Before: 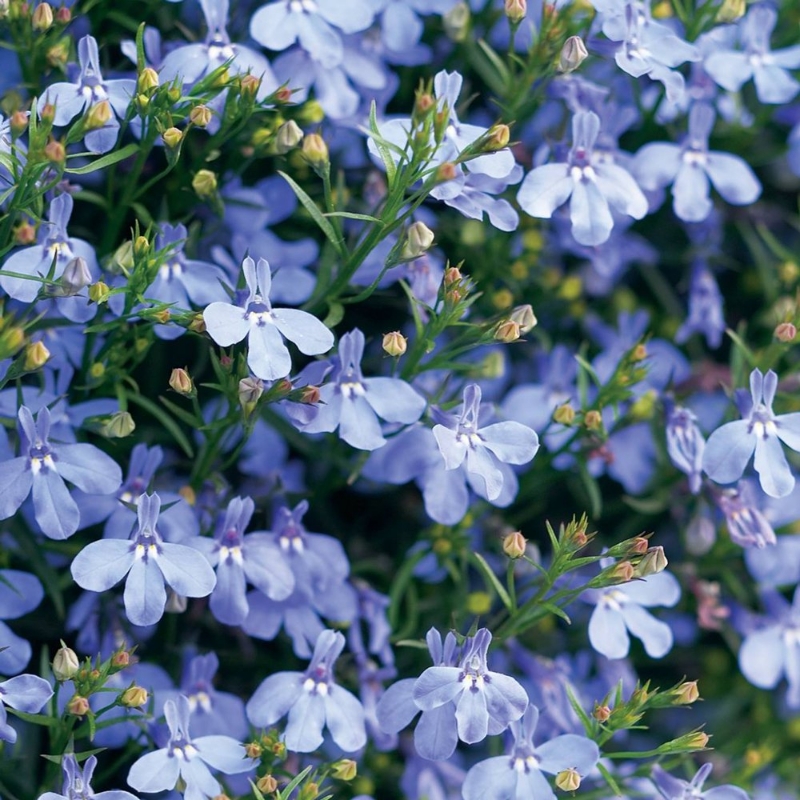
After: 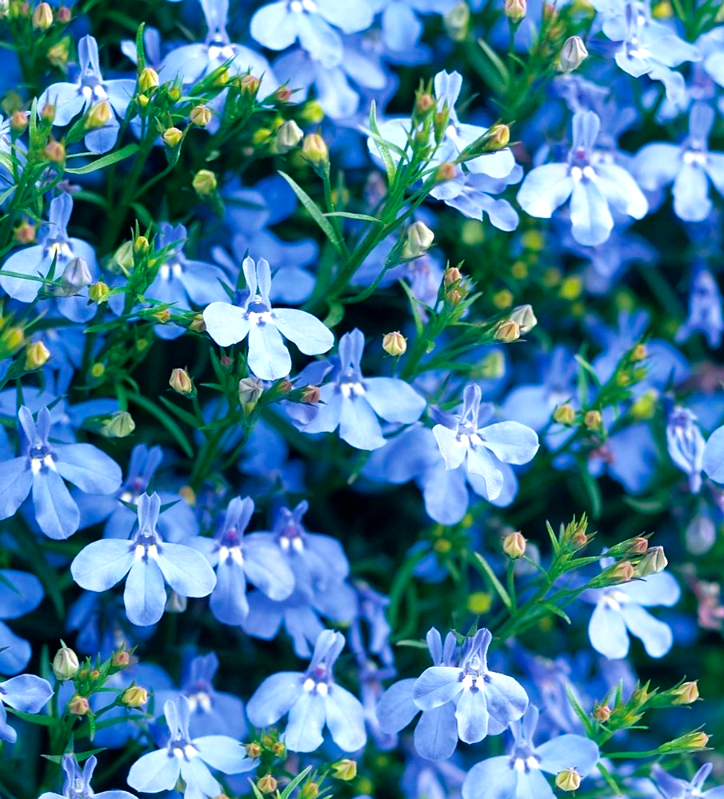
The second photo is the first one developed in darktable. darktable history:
color correction: highlights a* -0.223, highlights b* -0.142
color balance rgb: shadows lift › luminance -4.964%, shadows lift › chroma 1.099%, shadows lift › hue 219°, power › luminance -7.651%, power › chroma 2.244%, power › hue 218.81°, perceptual saturation grading › global saturation 19.401%, perceptual brilliance grading › global brilliance 10.597%, perceptual brilliance grading › shadows 14.835%, global vibrance 20%
crop: right 9.5%, bottom 0.04%
local contrast: mode bilateral grid, contrast 20, coarseness 49, detail 119%, midtone range 0.2
